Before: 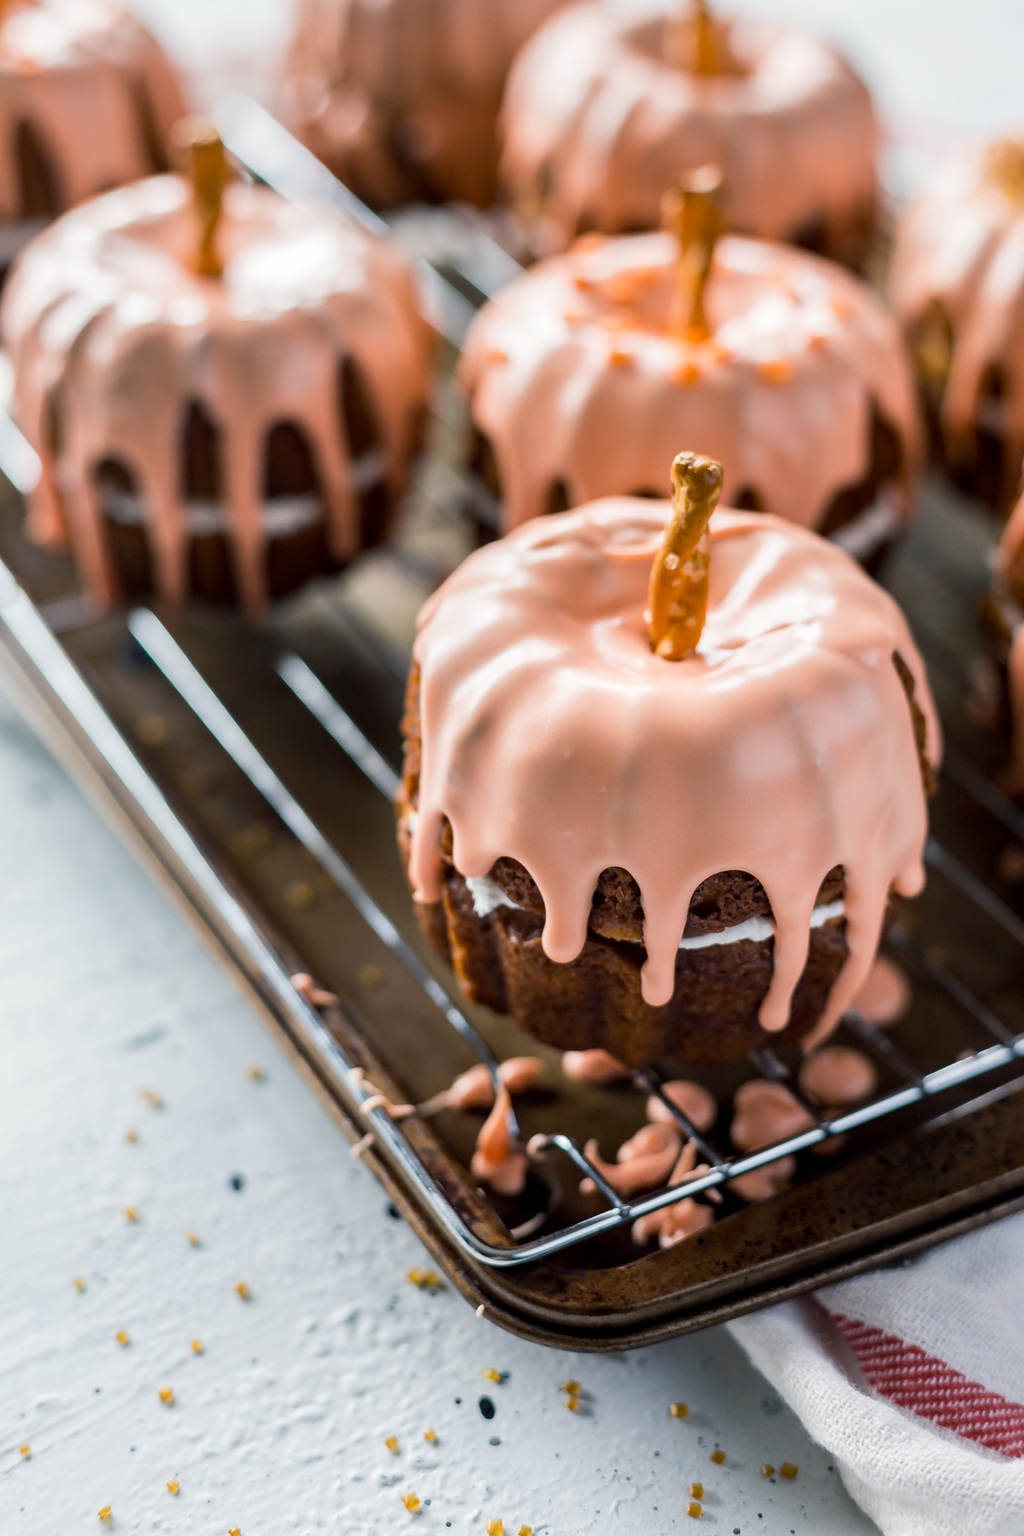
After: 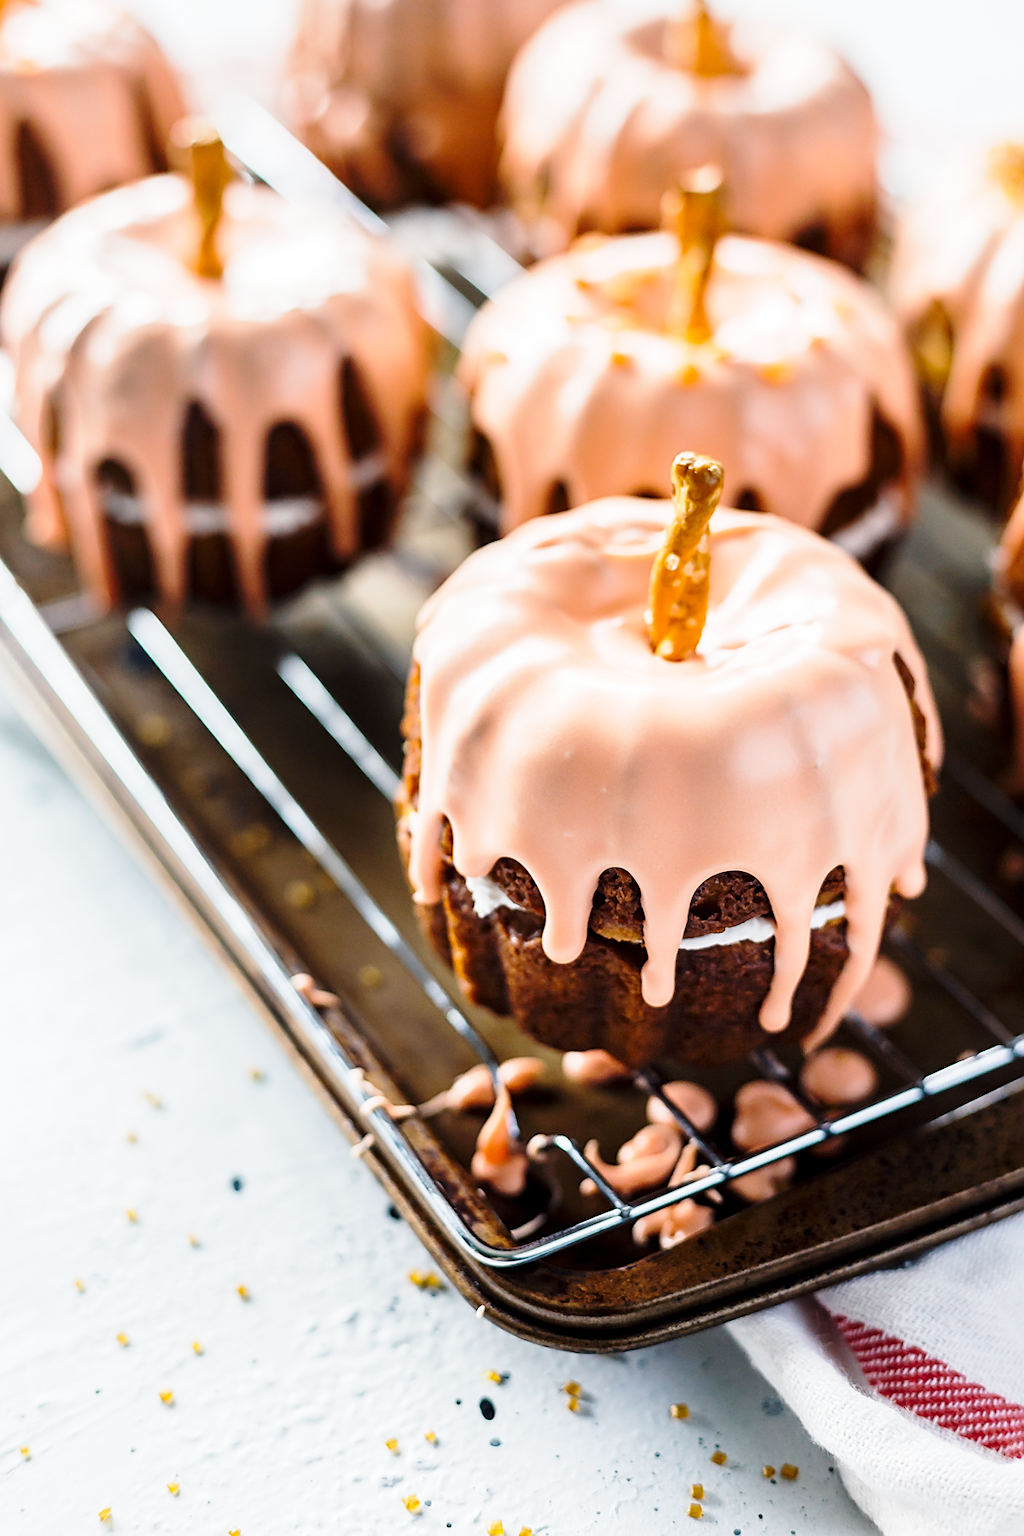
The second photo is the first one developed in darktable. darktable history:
crop: bottom 0.053%
sharpen: on, module defaults
base curve: curves: ch0 [(0, 0) (0.028, 0.03) (0.121, 0.232) (0.46, 0.748) (0.859, 0.968) (1, 1)], preserve colors none
